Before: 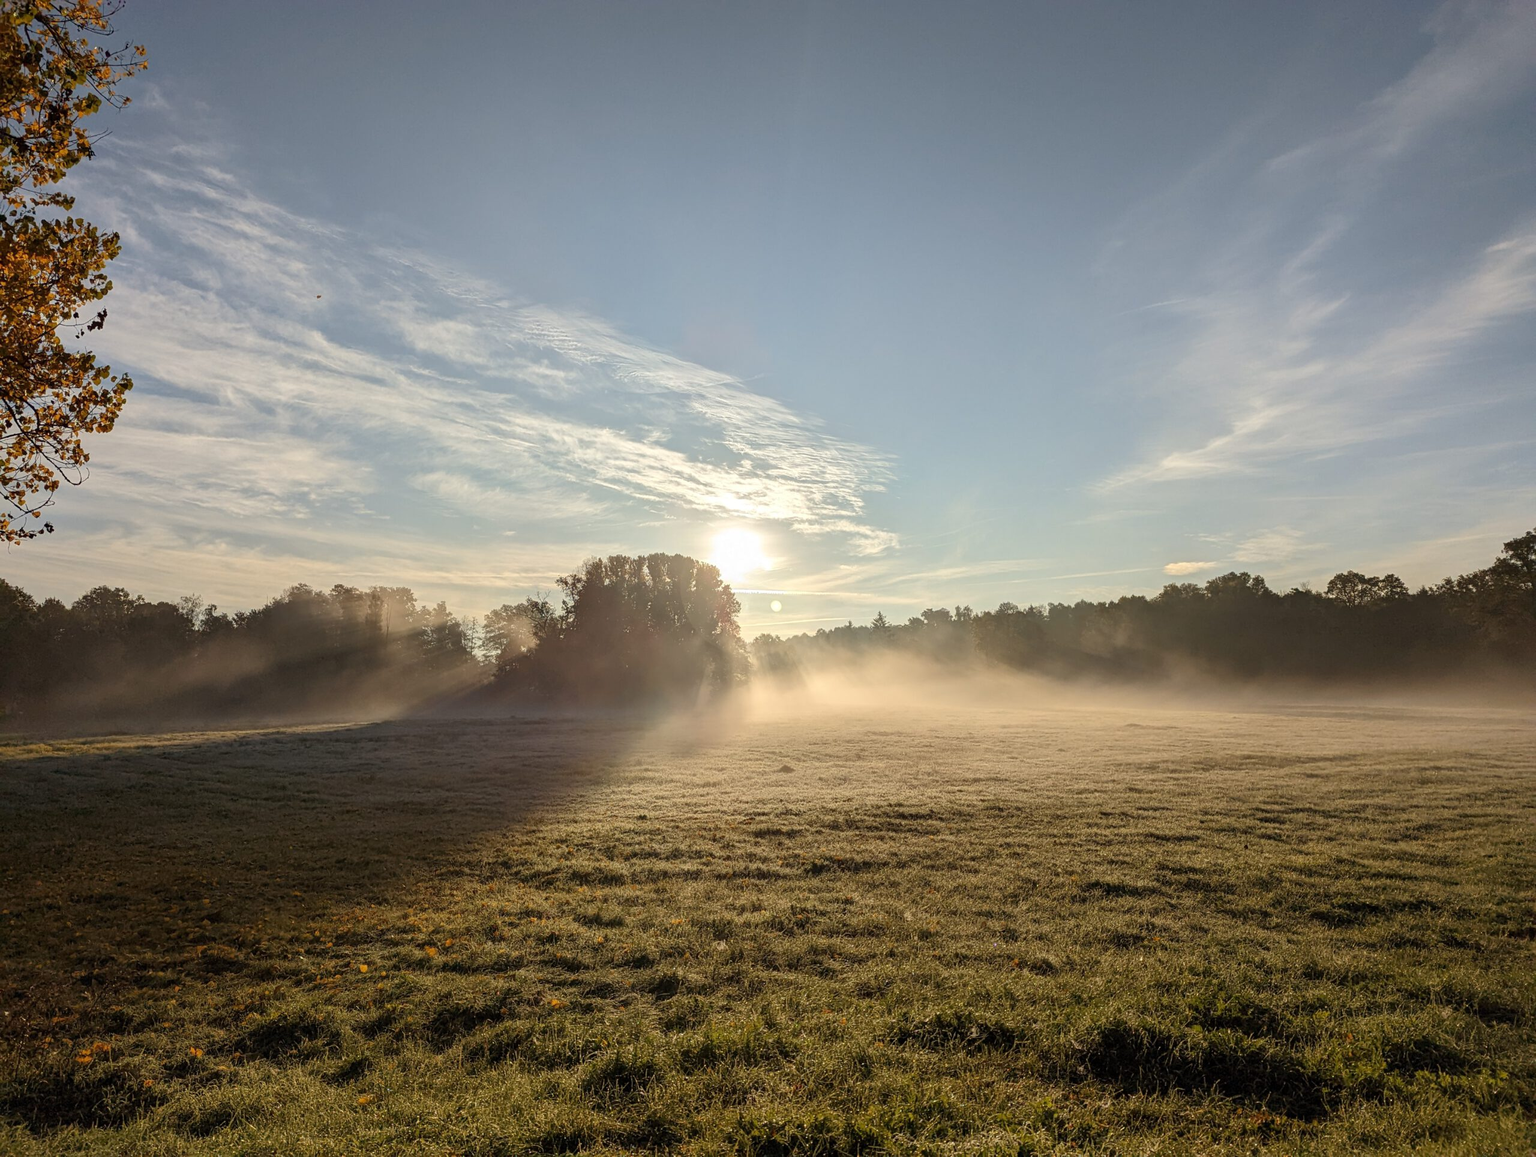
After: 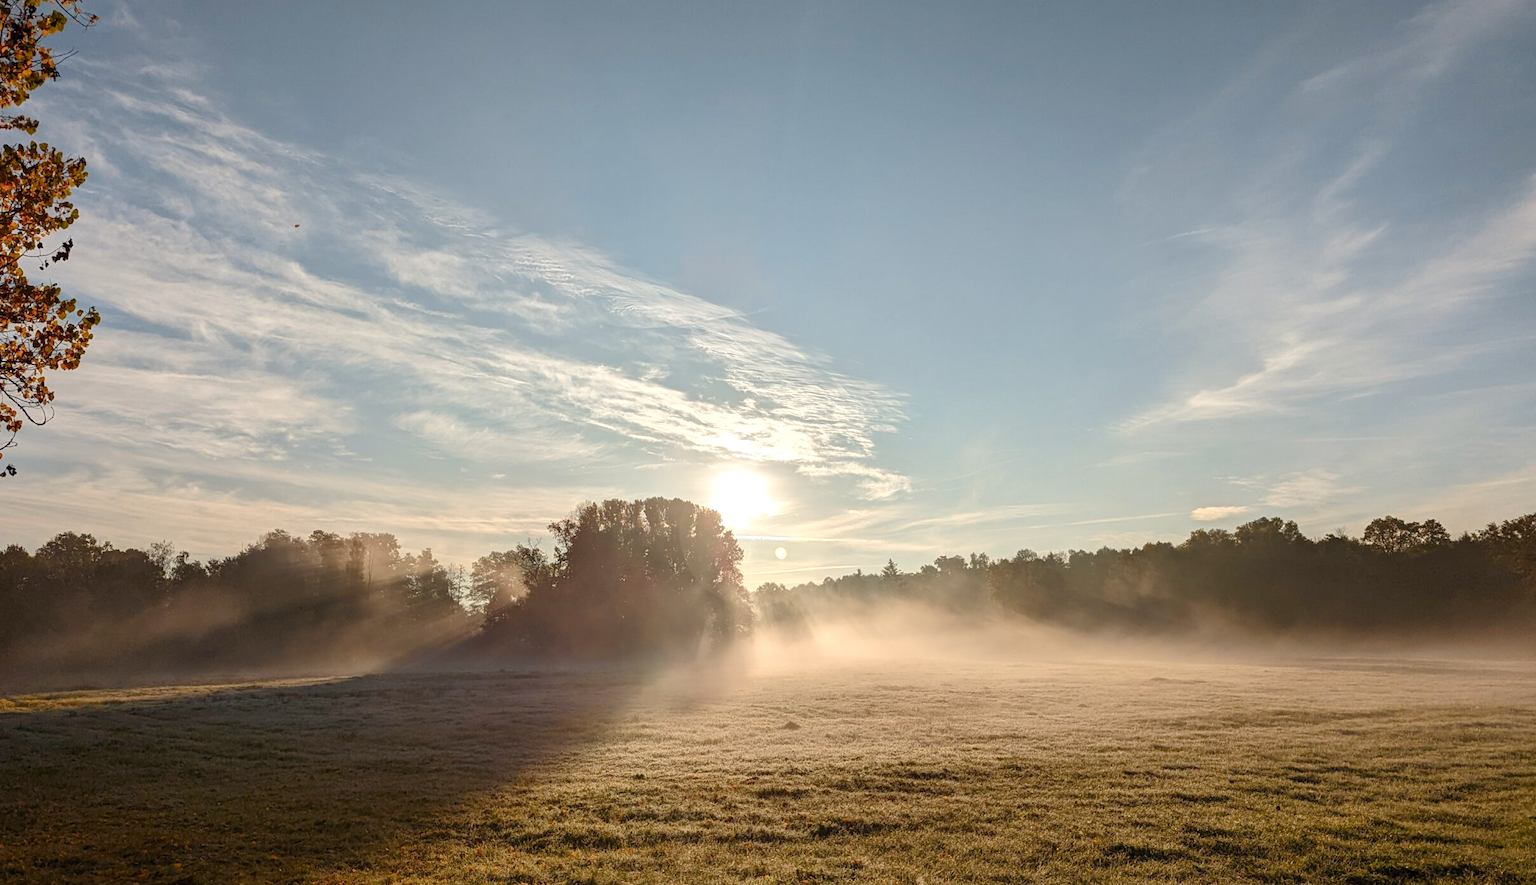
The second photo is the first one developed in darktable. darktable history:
crop: left 2.519%, top 7.24%, right 2.984%, bottom 20.359%
color balance rgb: perceptual saturation grading › global saturation 14.496%, perceptual saturation grading › highlights -25.578%, perceptual saturation grading › shadows 23.913%, hue shift -7.39°, perceptual brilliance grading › global brilliance 2.553%
